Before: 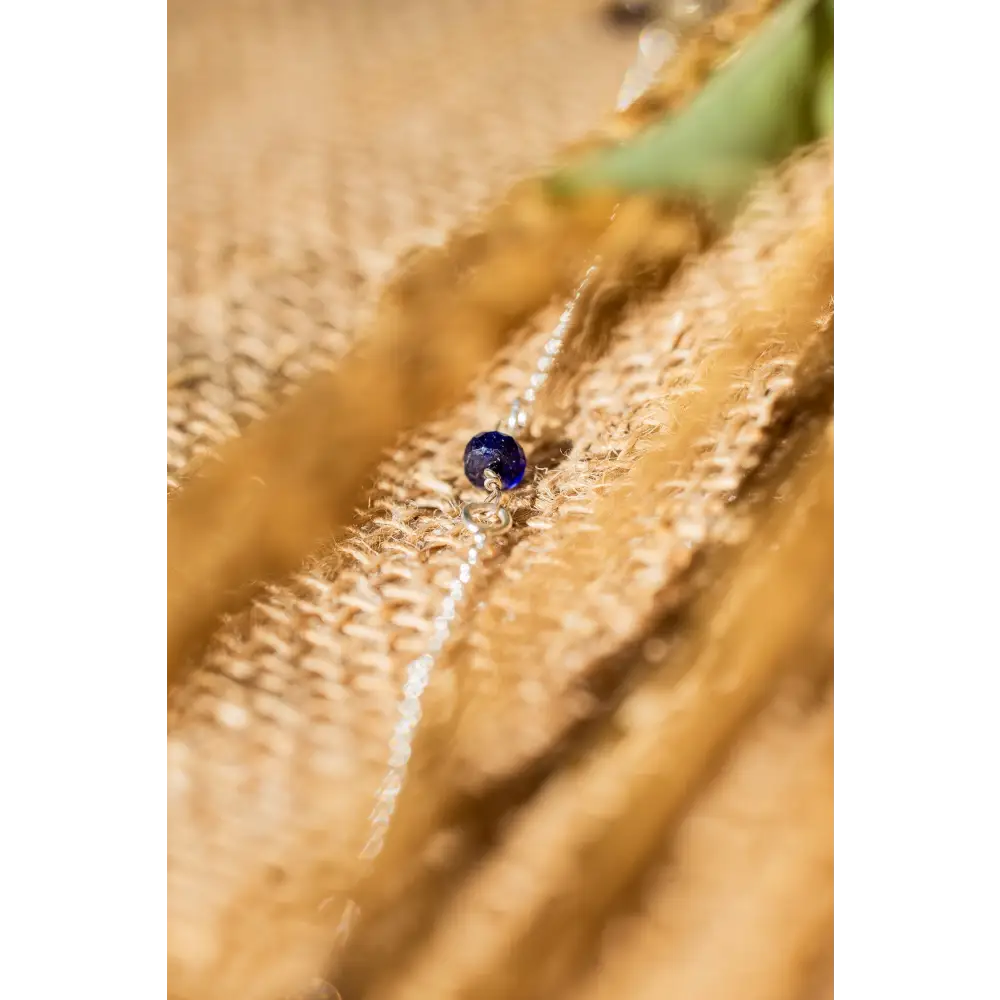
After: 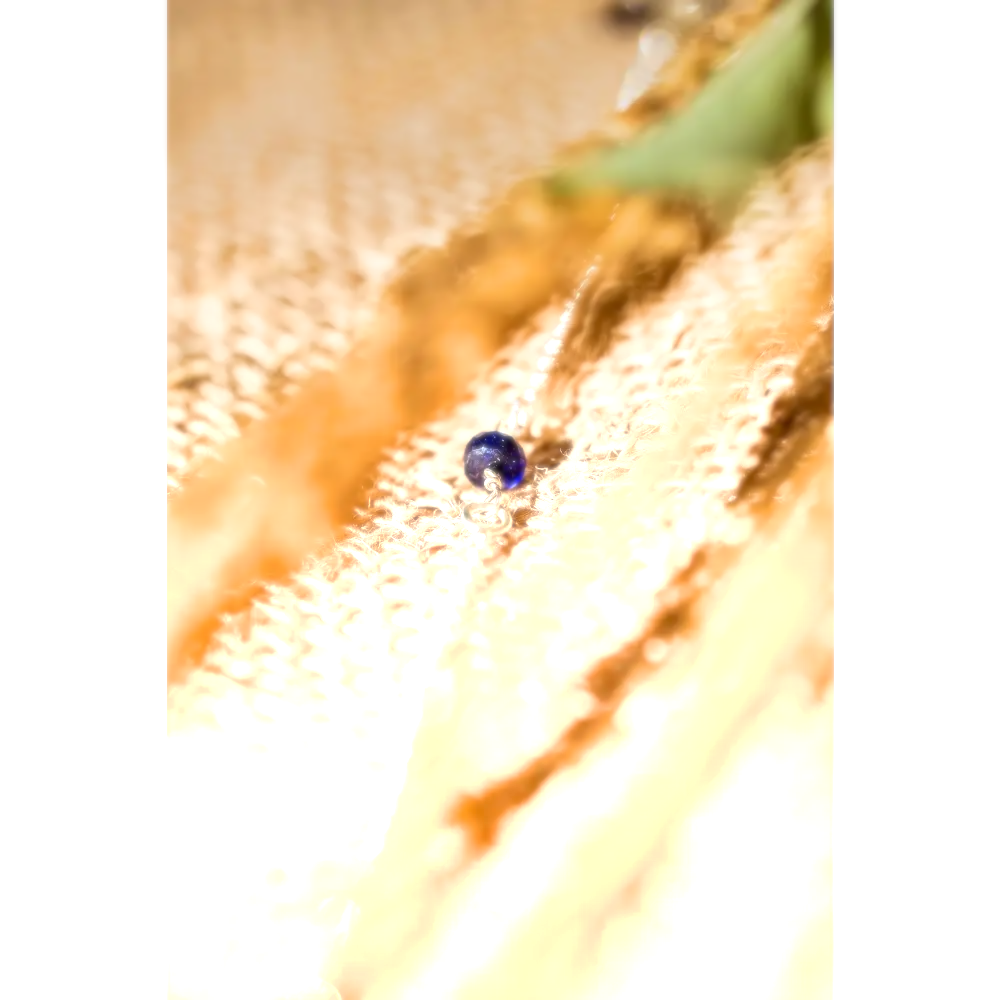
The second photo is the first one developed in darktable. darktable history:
graduated density: density -3.9 EV
soften: size 8.67%, mix 49%
